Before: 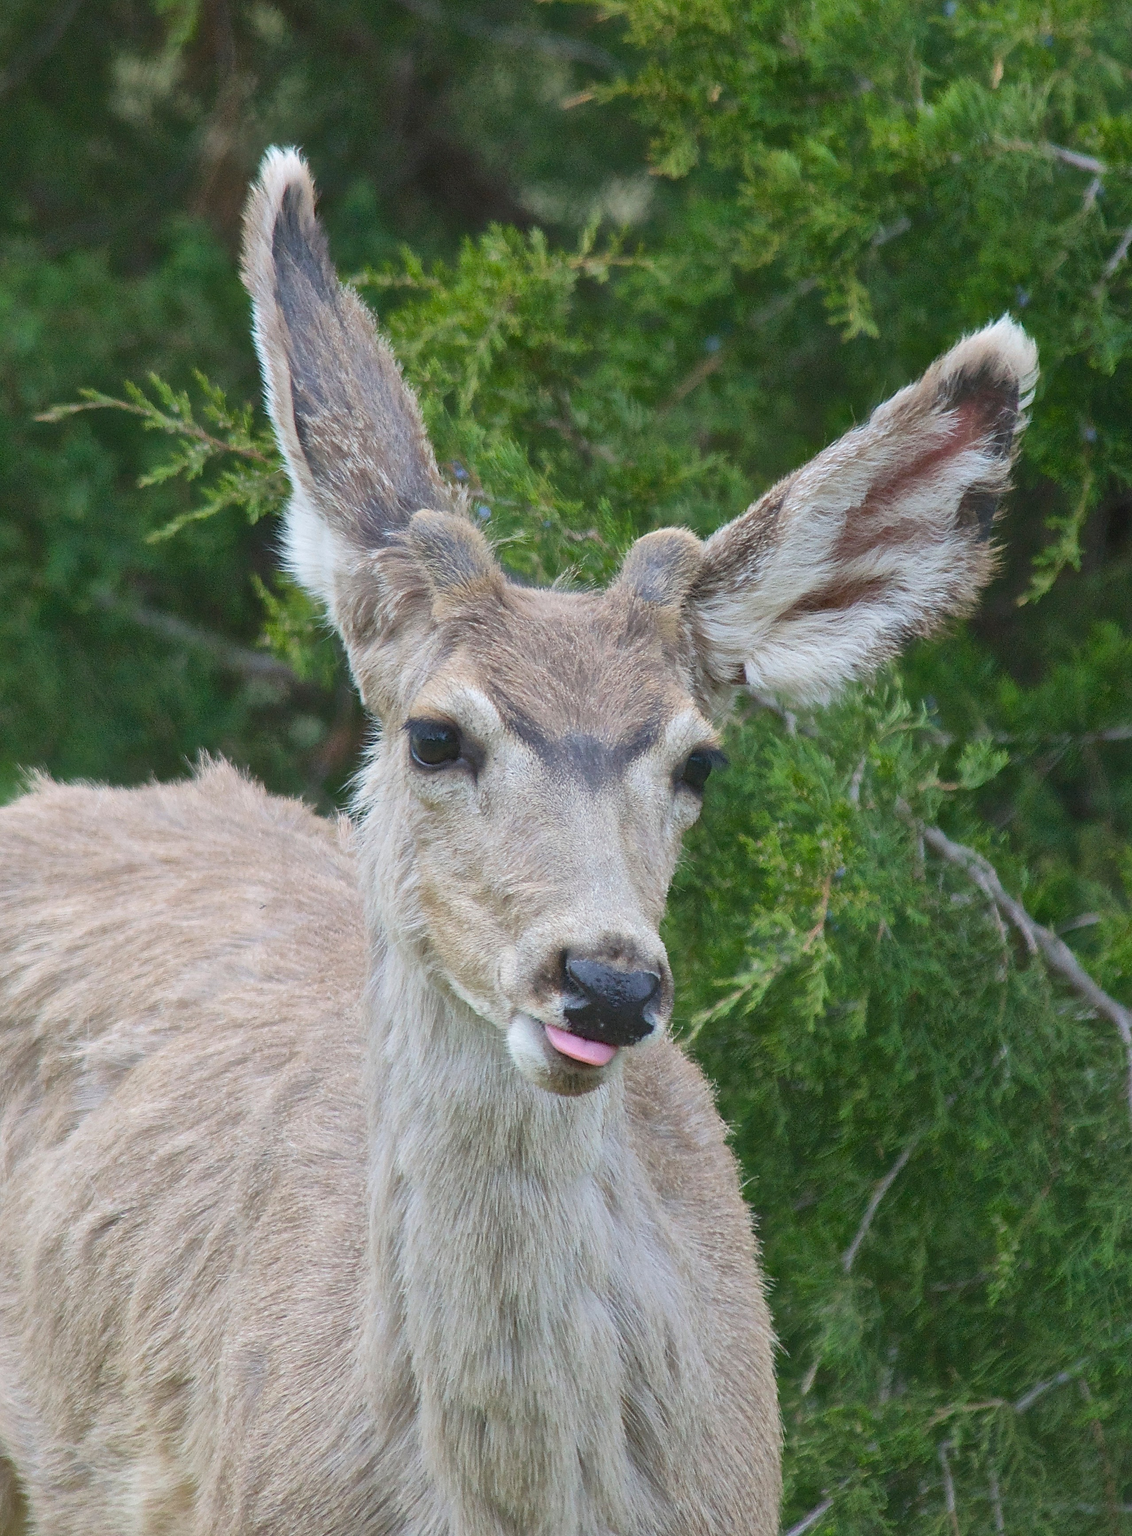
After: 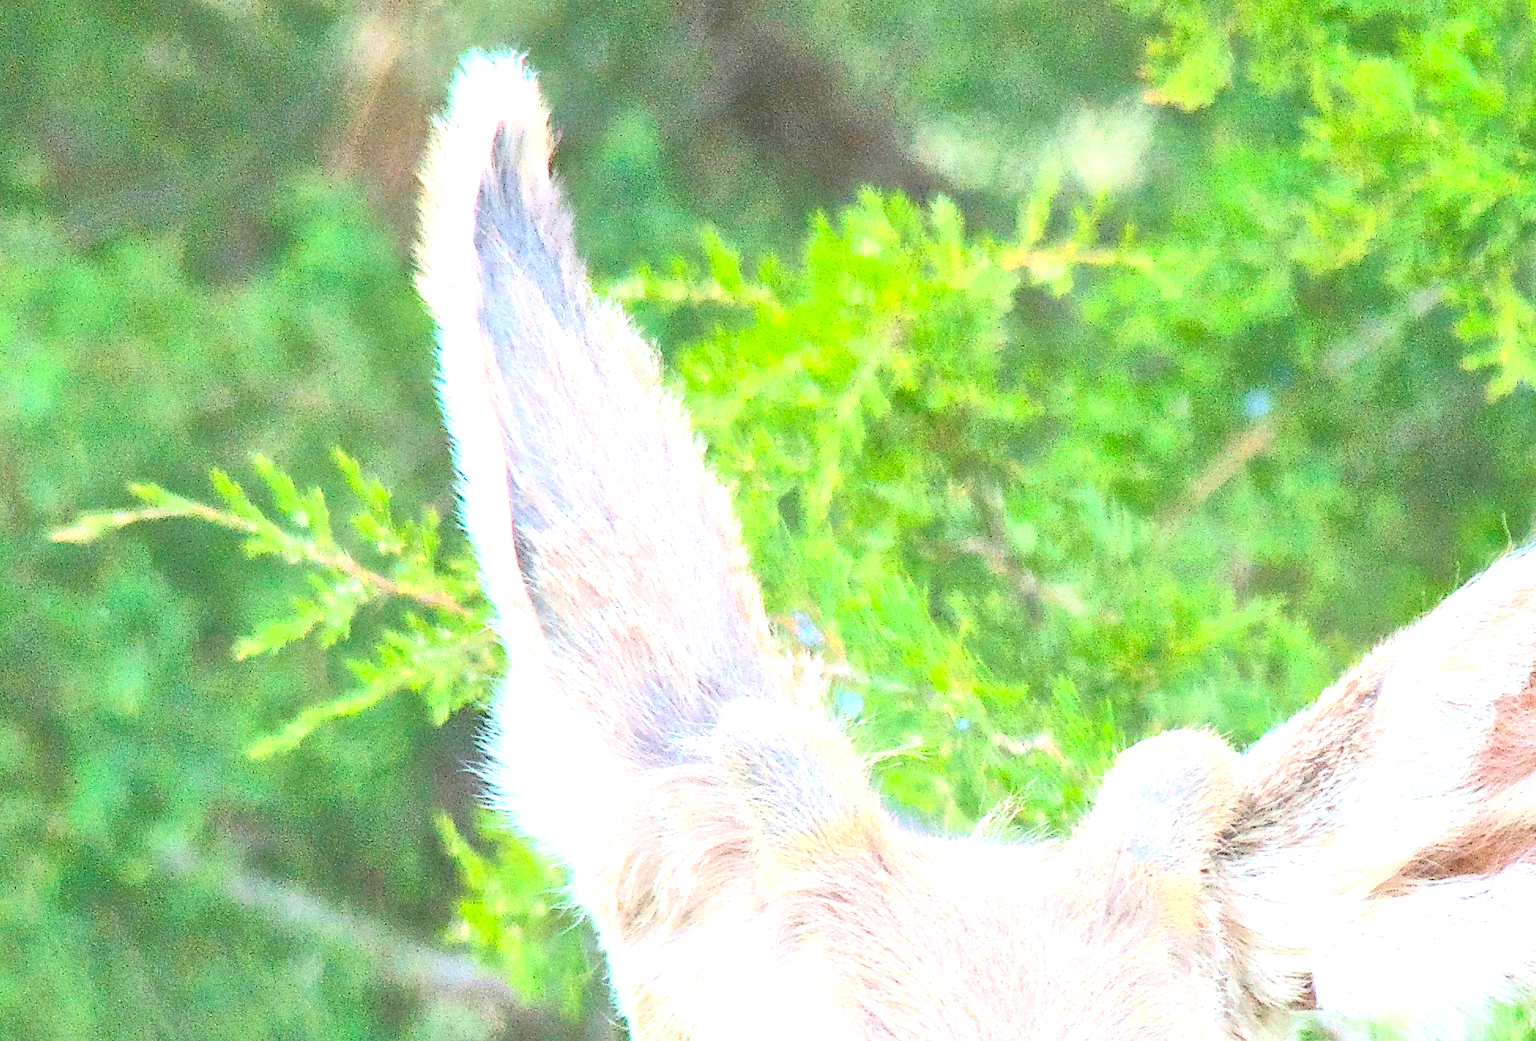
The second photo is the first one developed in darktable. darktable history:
exposure: exposure 2 EV, compensate highlight preservation false
crop: left 0.579%, top 7.627%, right 23.167%, bottom 54.275%
contrast brightness saturation: contrast 0.24, brightness 0.26, saturation 0.39
